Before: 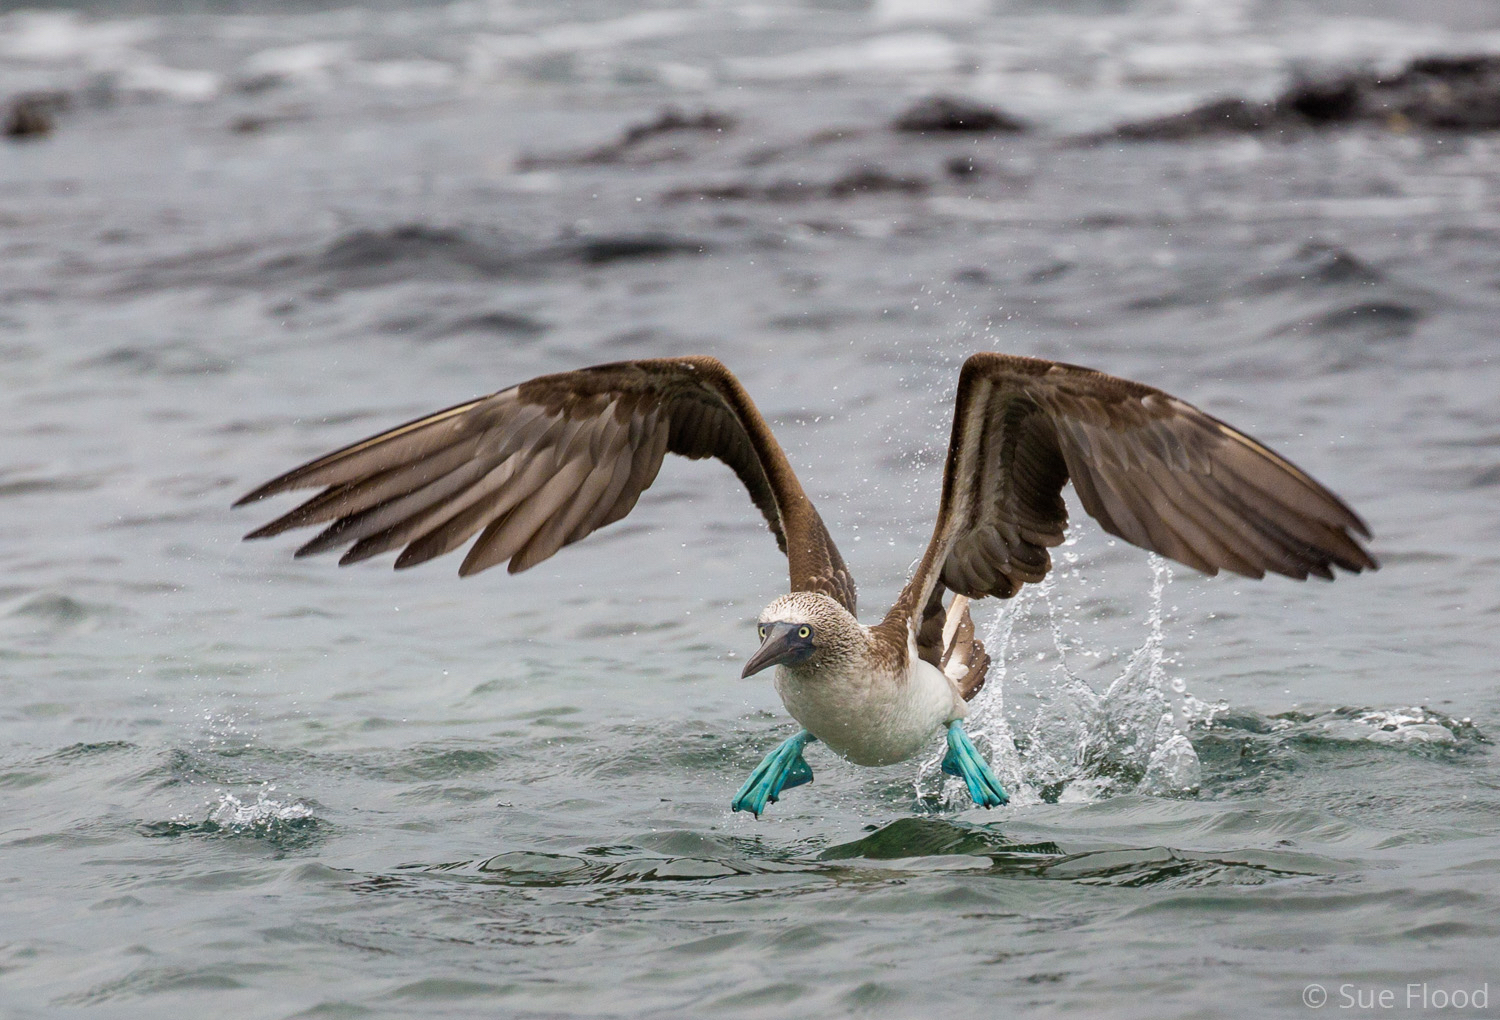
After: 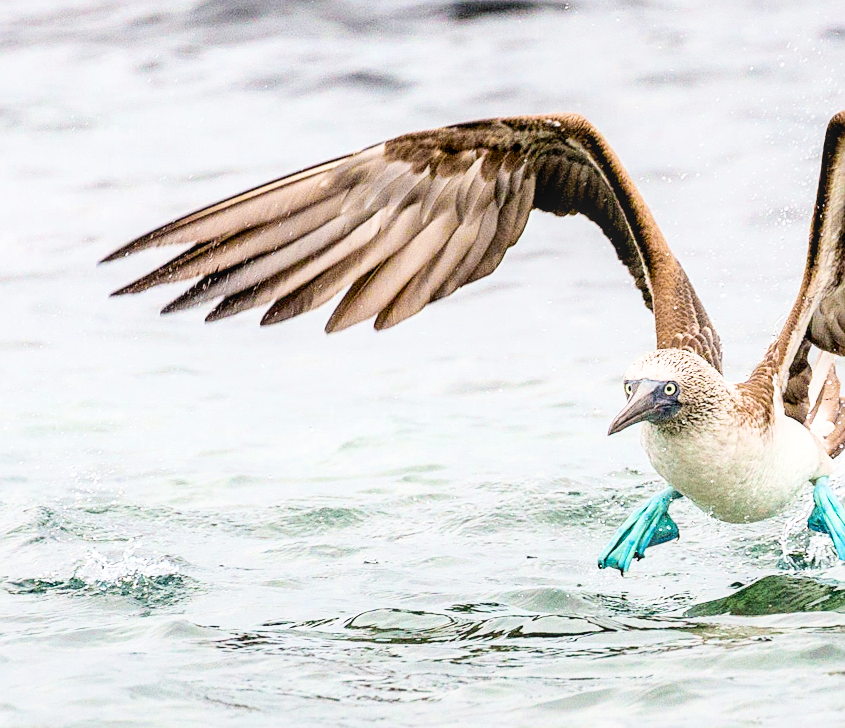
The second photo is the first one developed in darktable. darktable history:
filmic rgb: black relative exposure -7.5 EV, white relative exposure 5 EV, hardness 3.31, contrast 1.3, contrast in shadows safe
sharpen: on, module defaults
crop: left 8.966%, top 23.852%, right 34.699%, bottom 4.703%
exposure: black level correction 0.005, exposure 2.084 EV, compensate highlight preservation false
local contrast: on, module defaults
